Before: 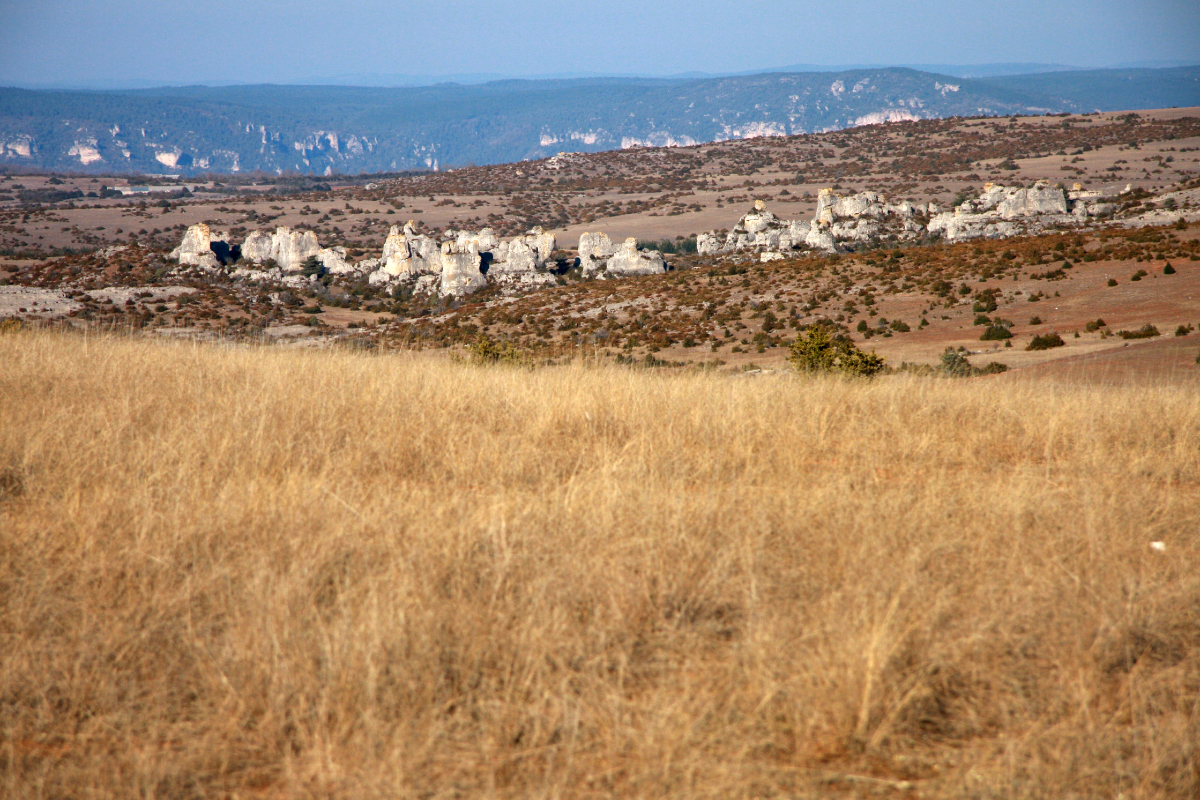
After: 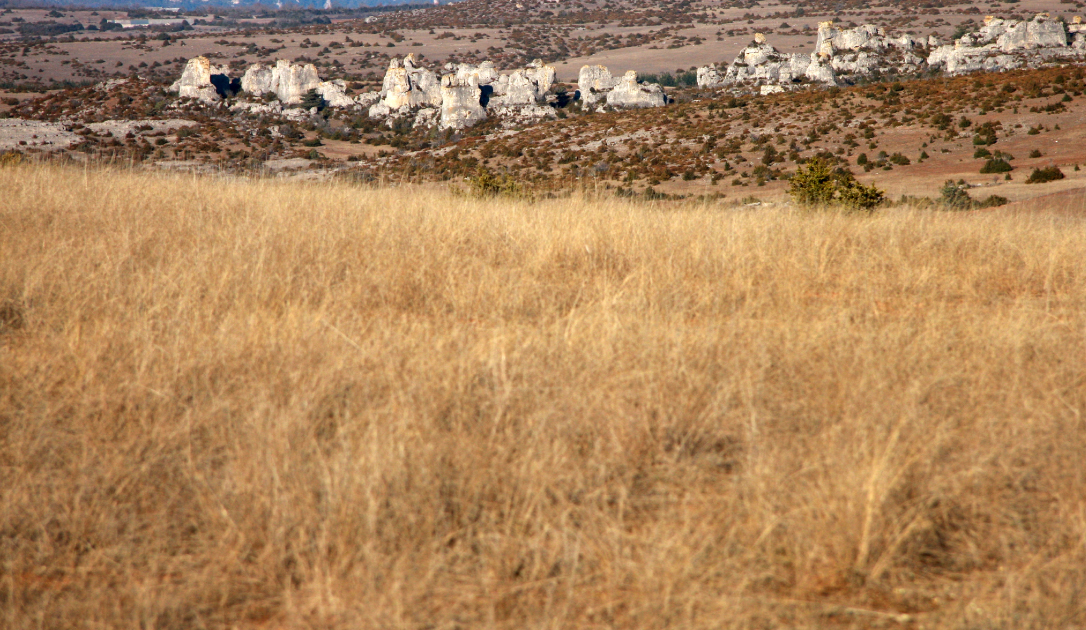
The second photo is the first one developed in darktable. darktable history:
white balance: emerald 1
crop: top 20.916%, right 9.437%, bottom 0.316%
